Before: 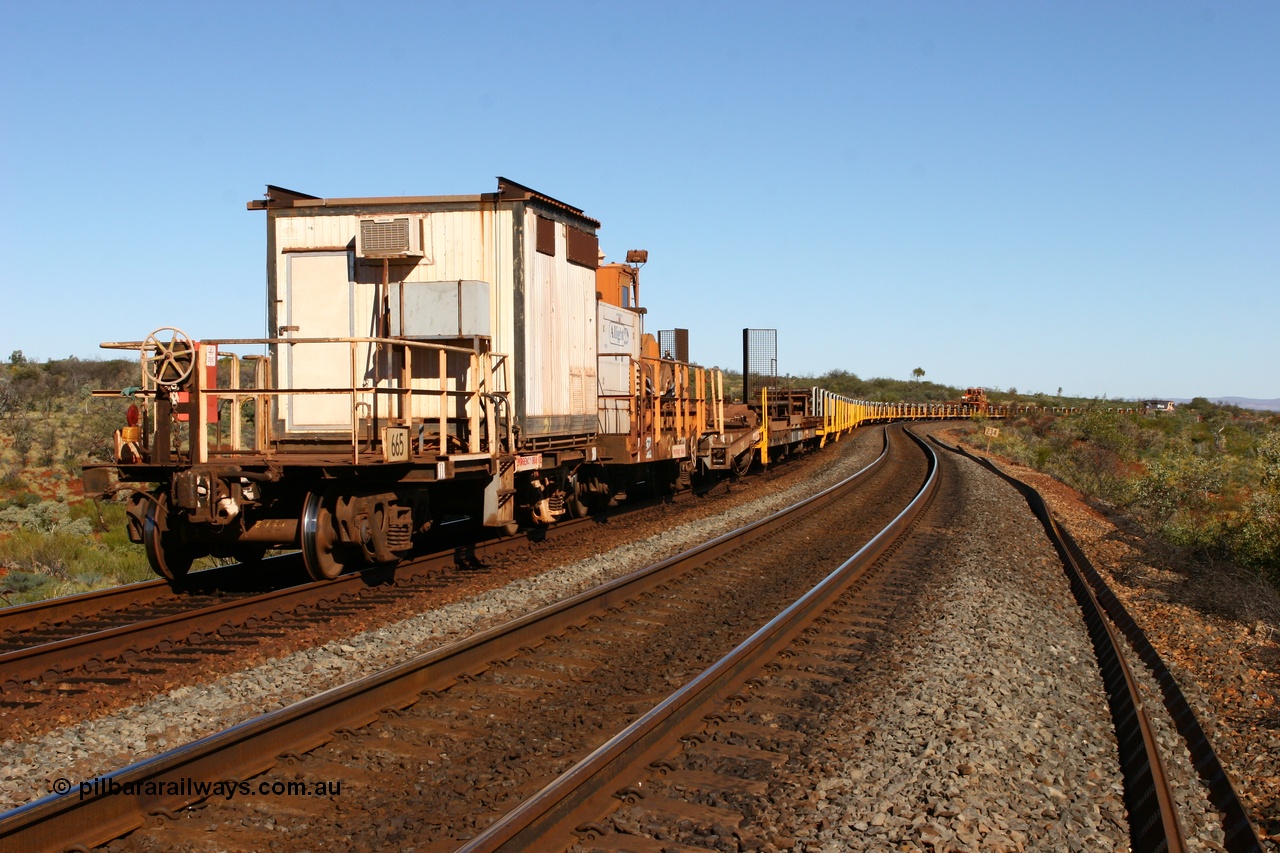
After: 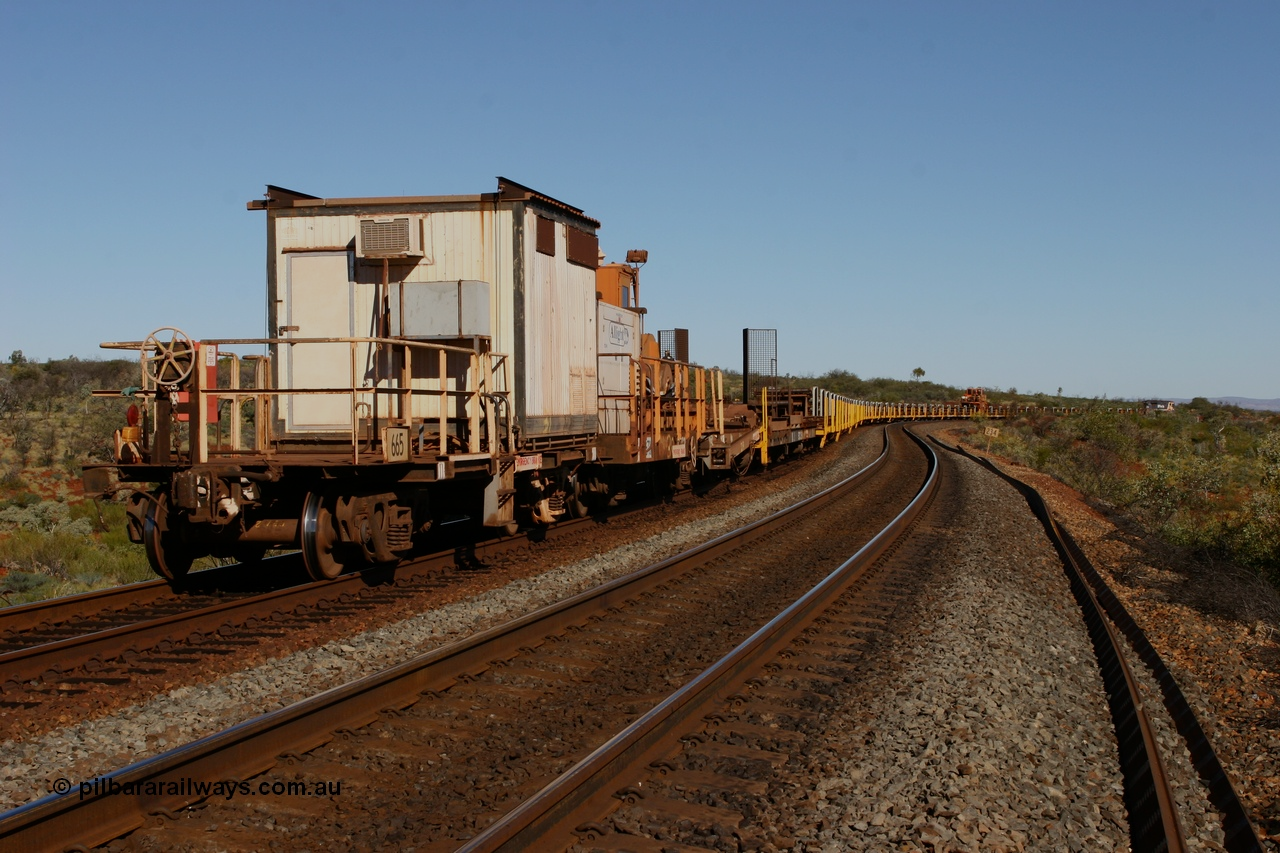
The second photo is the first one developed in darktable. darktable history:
exposure: black level correction 0, exposure -0.771 EV, compensate highlight preservation false
